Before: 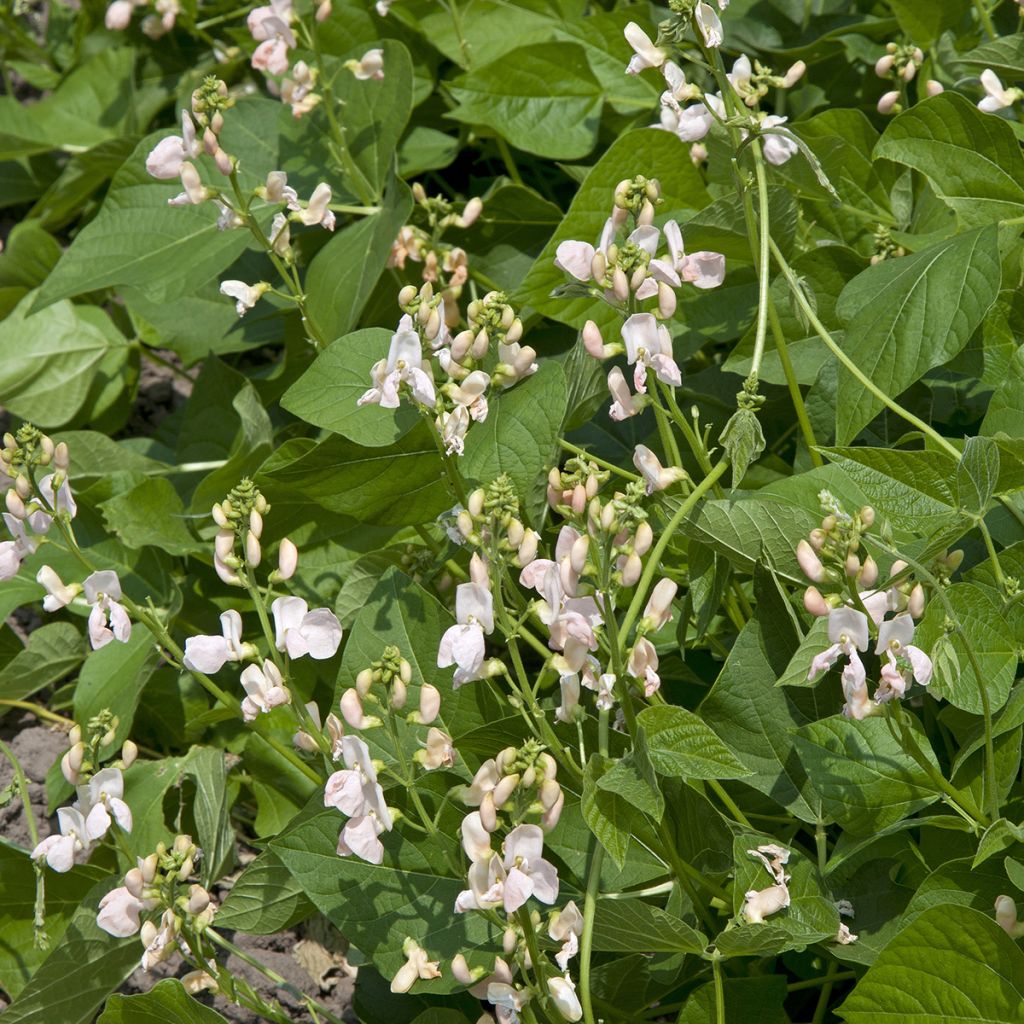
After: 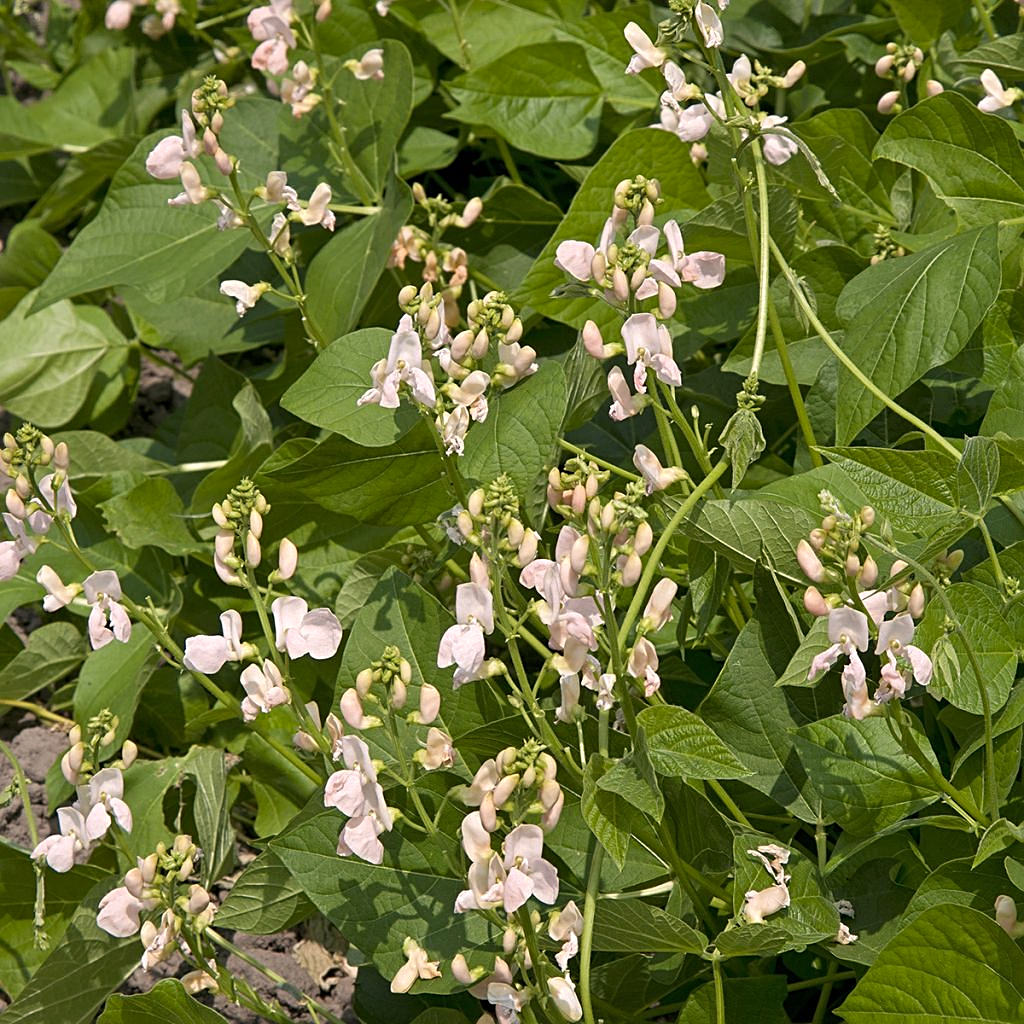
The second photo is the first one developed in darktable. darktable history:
color correction: highlights a* 6, highlights b* 4.75
sharpen: amount 0.562
